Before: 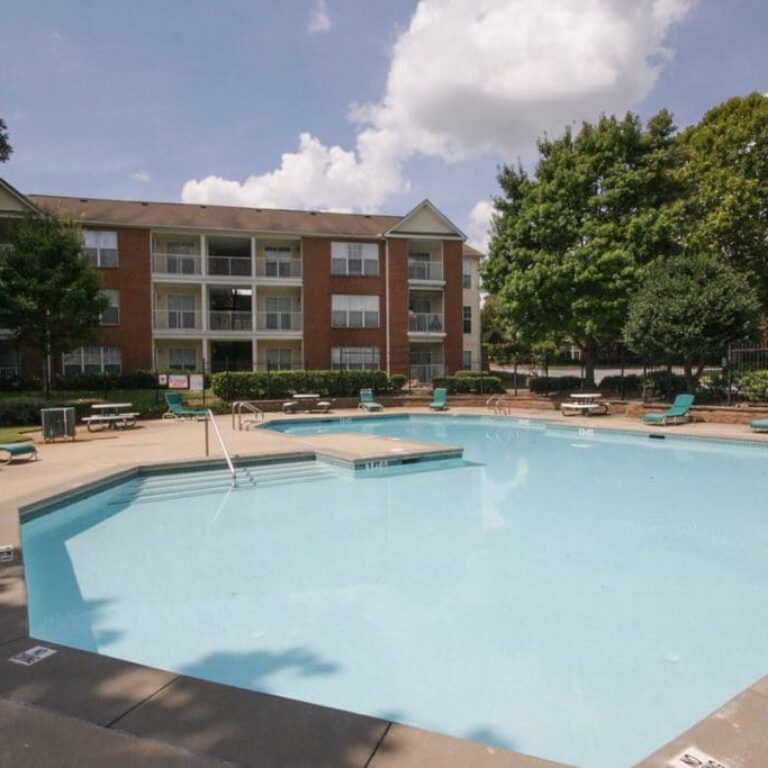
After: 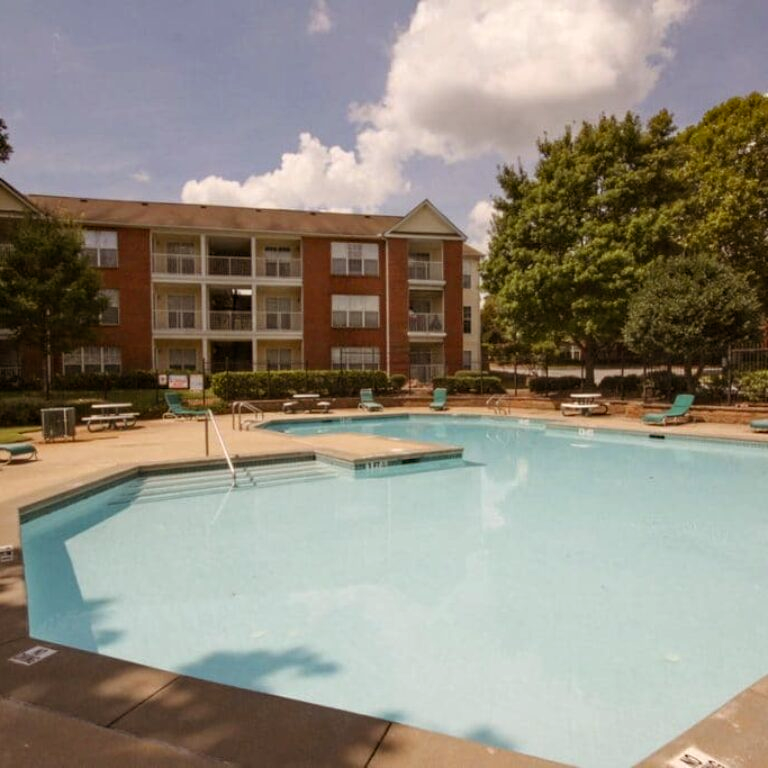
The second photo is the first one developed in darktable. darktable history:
color balance rgb: shadows lift › chroma 4.41%, shadows lift › hue 27°, power › chroma 2.5%, power › hue 70°, highlights gain › chroma 1%, highlights gain › hue 27°, saturation formula JzAzBz (2021)
haze removal: compatibility mode true, adaptive false
